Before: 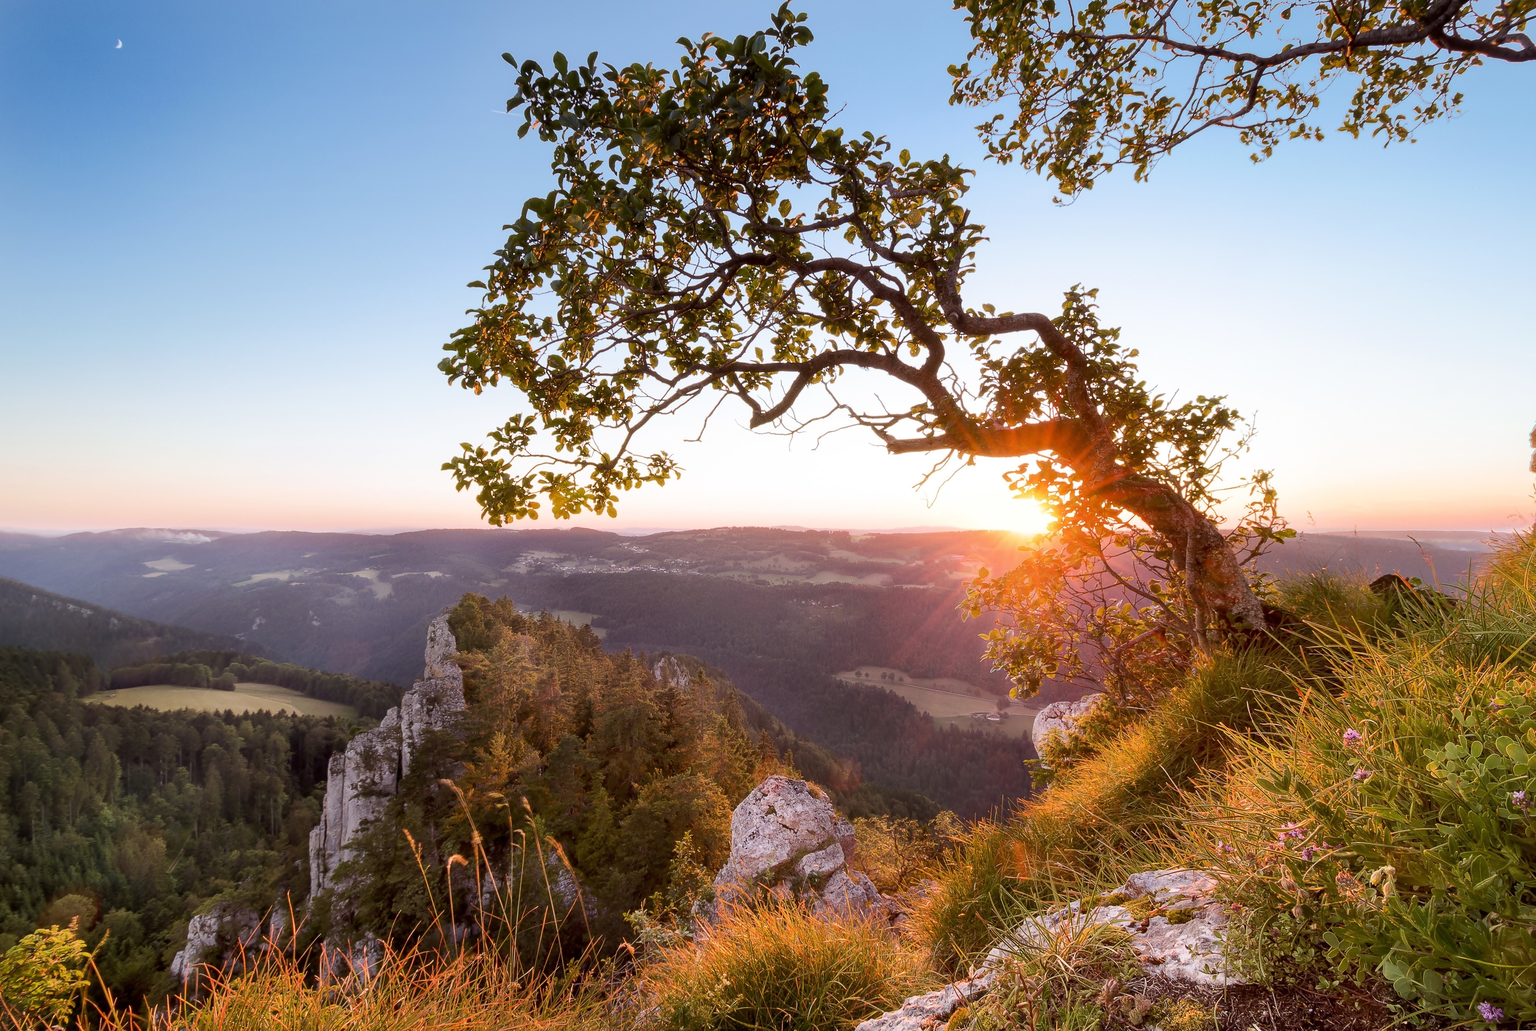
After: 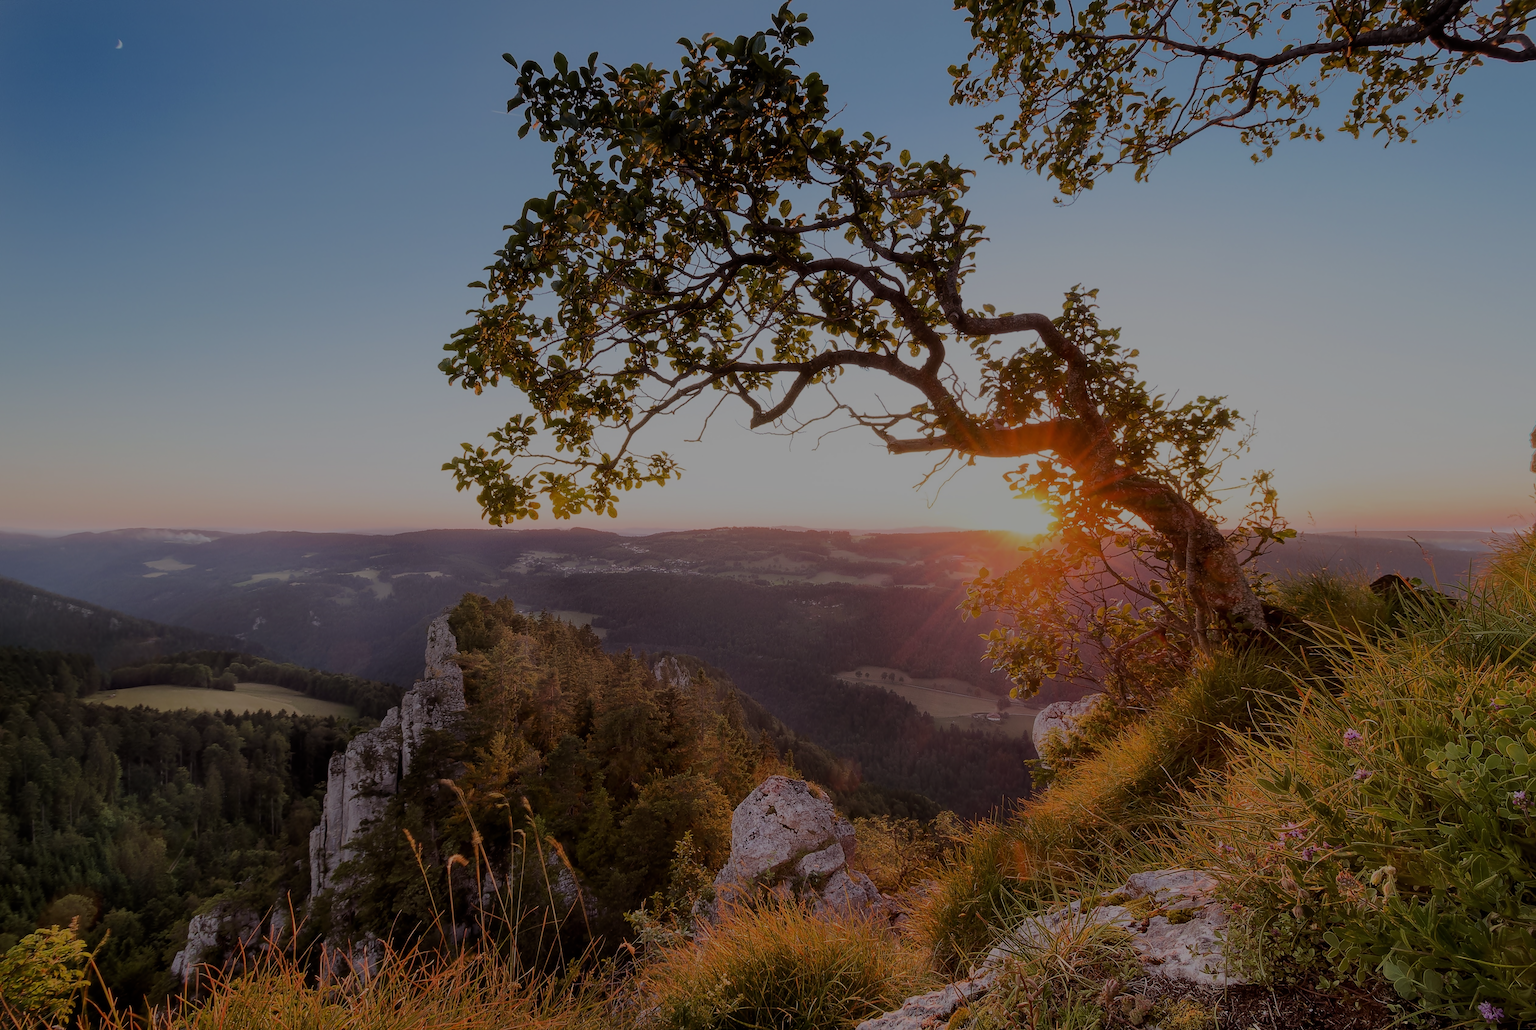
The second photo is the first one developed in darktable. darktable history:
filmic rgb: black relative exposure -13 EV, threshold 3 EV, target white luminance 85%, hardness 6.3, latitude 42.11%, contrast 0.858, shadows ↔ highlights balance 8.63%, color science v4 (2020), enable highlight reconstruction true
sharpen: amount 0.2
exposure: exposure -1.468 EV, compensate highlight preservation false
